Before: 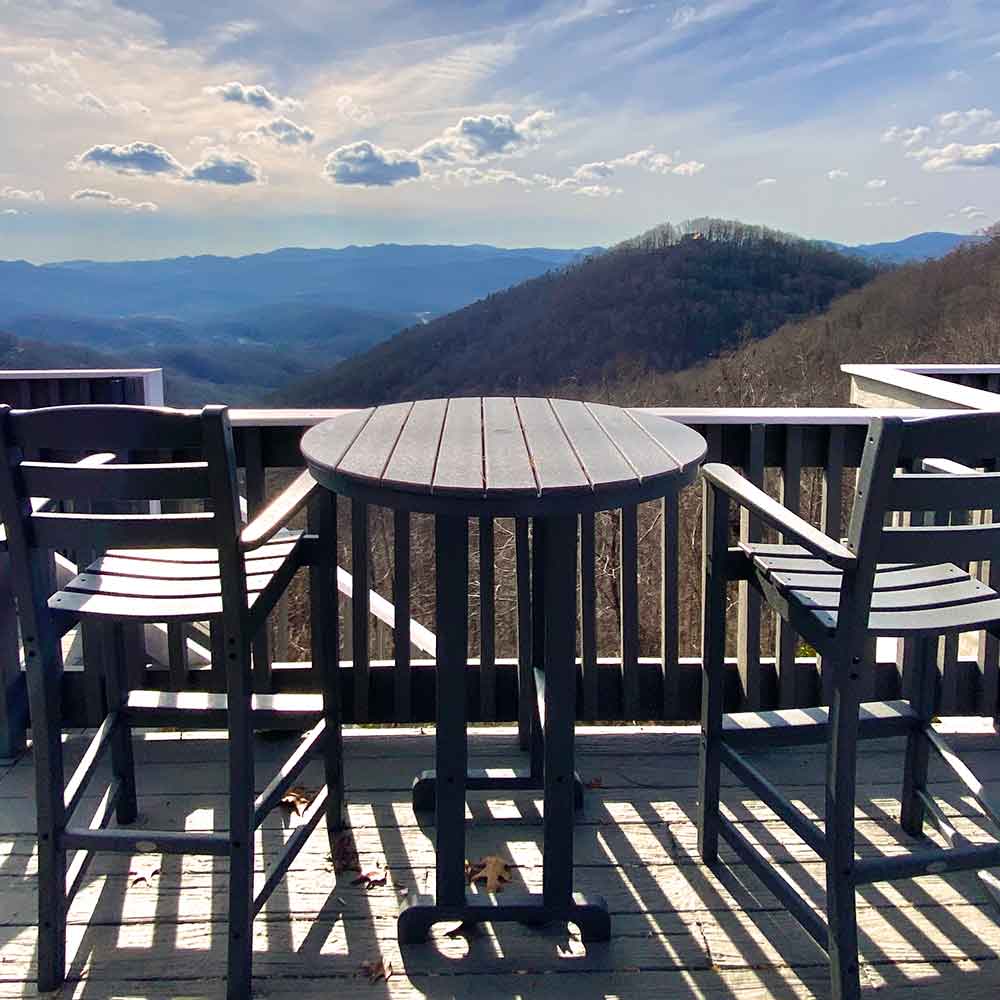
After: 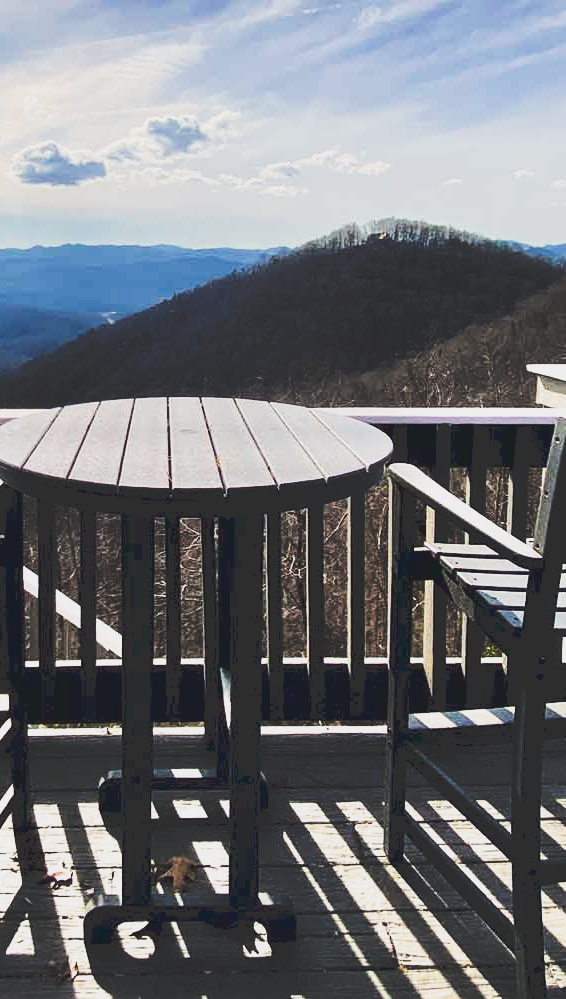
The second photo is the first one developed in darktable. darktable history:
crop: left 31.458%, top 0%, right 11.876%
filmic rgb: black relative exposure -5 EV, hardness 2.88, contrast 1.3
tone curve: curves: ch0 [(0, 0) (0.003, 0.183) (0.011, 0.183) (0.025, 0.184) (0.044, 0.188) (0.069, 0.197) (0.1, 0.204) (0.136, 0.212) (0.177, 0.226) (0.224, 0.24) (0.277, 0.273) (0.335, 0.322) (0.399, 0.388) (0.468, 0.468) (0.543, 0.579) (0.623, 0.686) (0.709, 0.792) (0.801, 0.877) (0.898, 0.939) (1, 1)], preserve colors none
color contrast: green-magenta contrast 0.84, blue-yellow contrast 0.86
